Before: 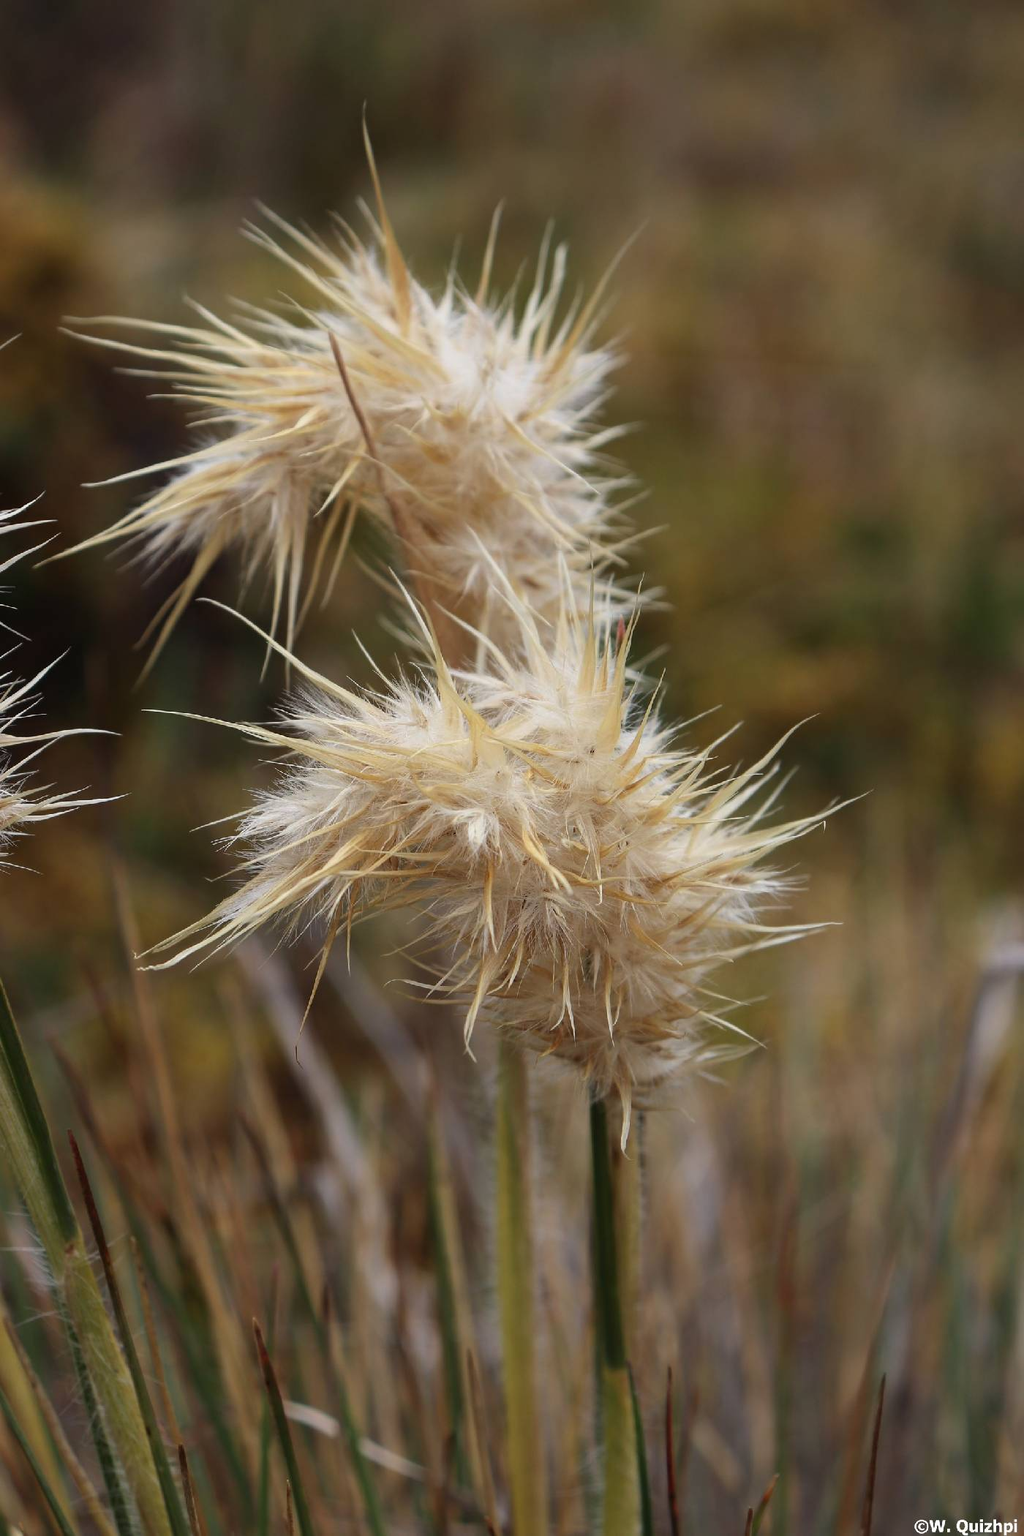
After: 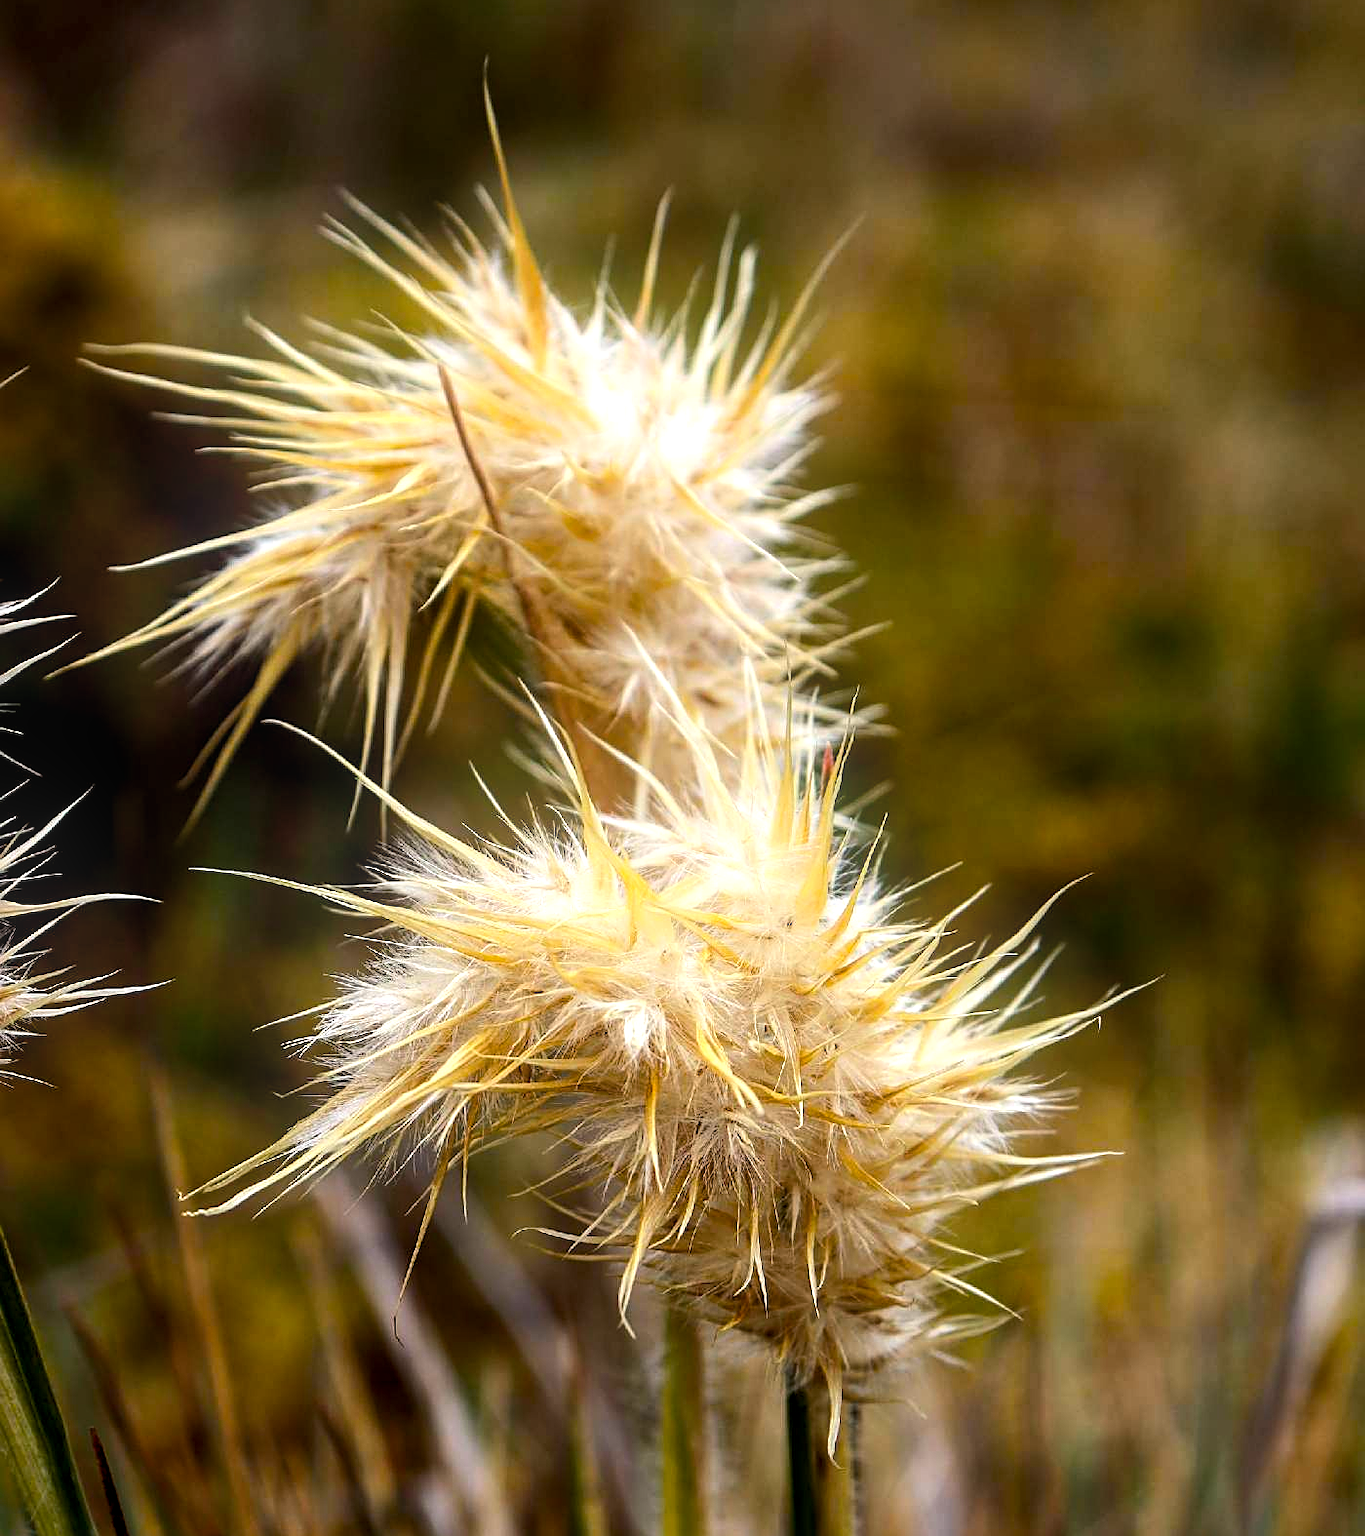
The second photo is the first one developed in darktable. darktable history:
exposure: black level correction 0.007, exposure 0.093 EV, compensate highlight preservation false
local contrast: on, module defaults
tone equalizer: -8 EV -0.75 EV, -7 EV -0.7 EV, -6 EV -0.6 EV, -5 EV -0.4 EV, -3 EV 0.4 EV, -2 EV 0.6 EV, -1 EV 0.7 EV, +0 EV 0.75 EV, edges refinement/feathering 500, mask exposure compensation -1.57 EV, preserve details no
color balance rgb: linear chroma grading › global chroma 15%, perceptual saturation grading › global saturation 30%
bloom: size 15%, threshold 97%, strength 7%
crop: top 3.857%, bottom 21.132%
sharpen: on, module defaults
